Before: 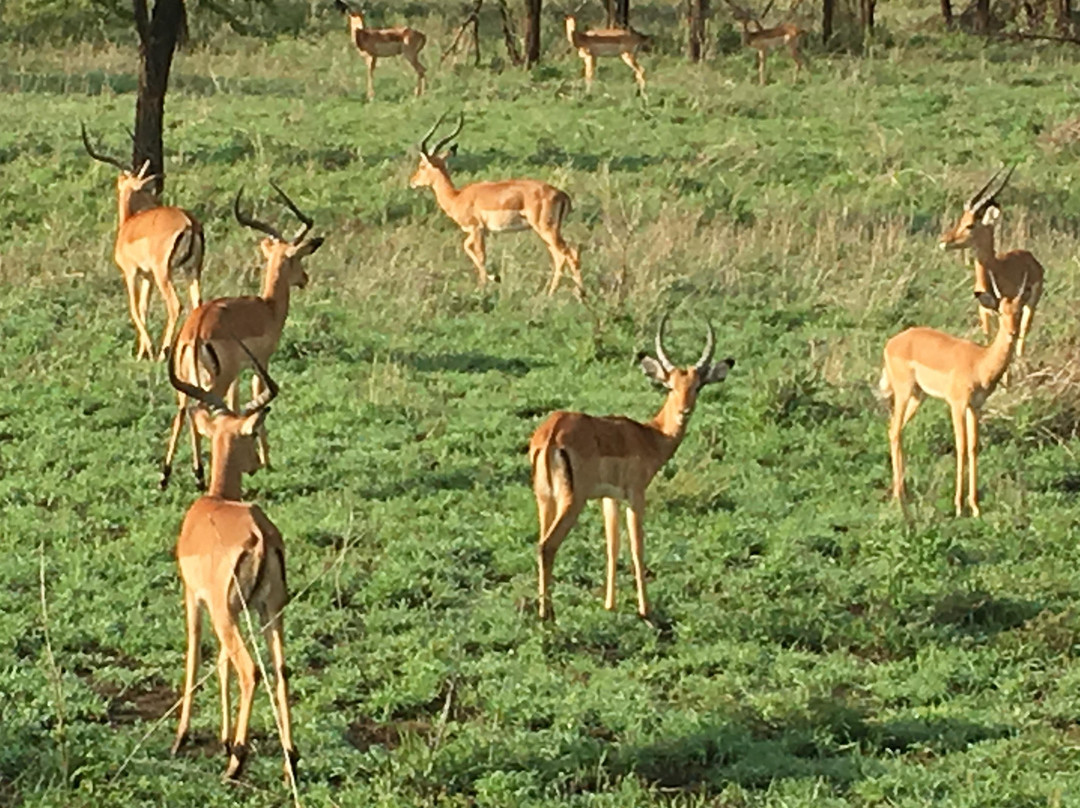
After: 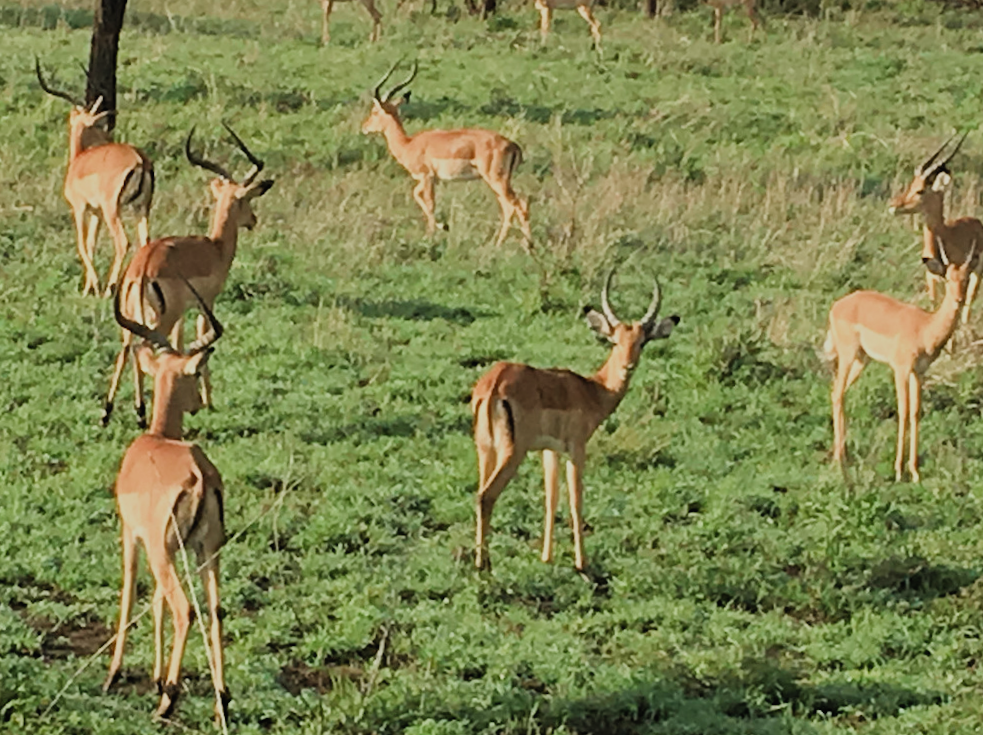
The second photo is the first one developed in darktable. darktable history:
filmic rgb: black relative exposure -7.65 EV, white relative exposure 4.56 EV, threshold 5.98 EV, hardness 3.61, add noise in highlights 0.1, color science v4 (2020), type of noise poissonian, enable highlight reconstruction true
crop and rotate: angle -2.05°, left 3.12%, top 4.173%, right 1.566%, bottom 0.48%
contrast brightness saturation: contrast -0.021, brightness -0.01, saturation 0.028
